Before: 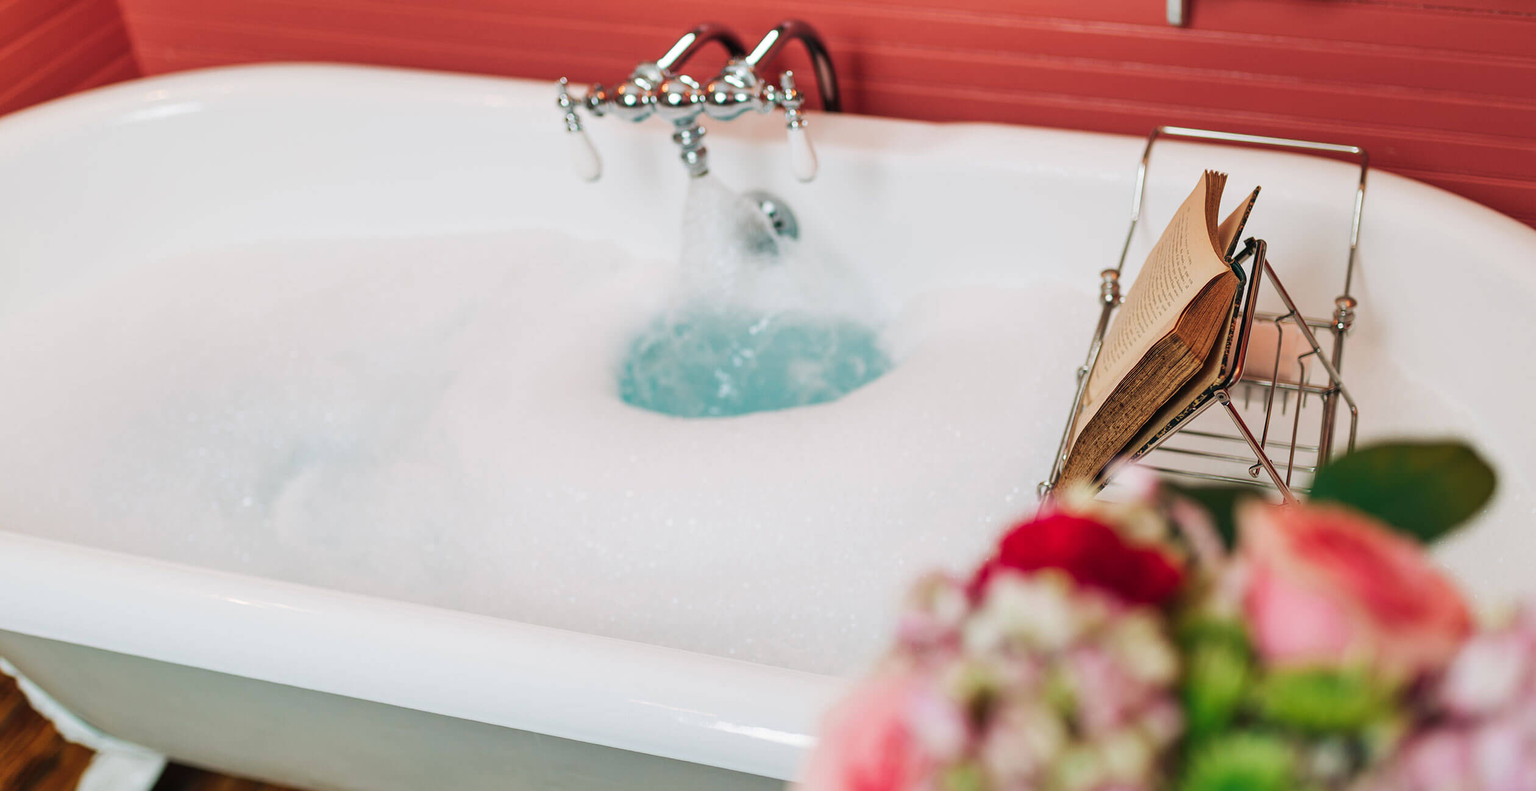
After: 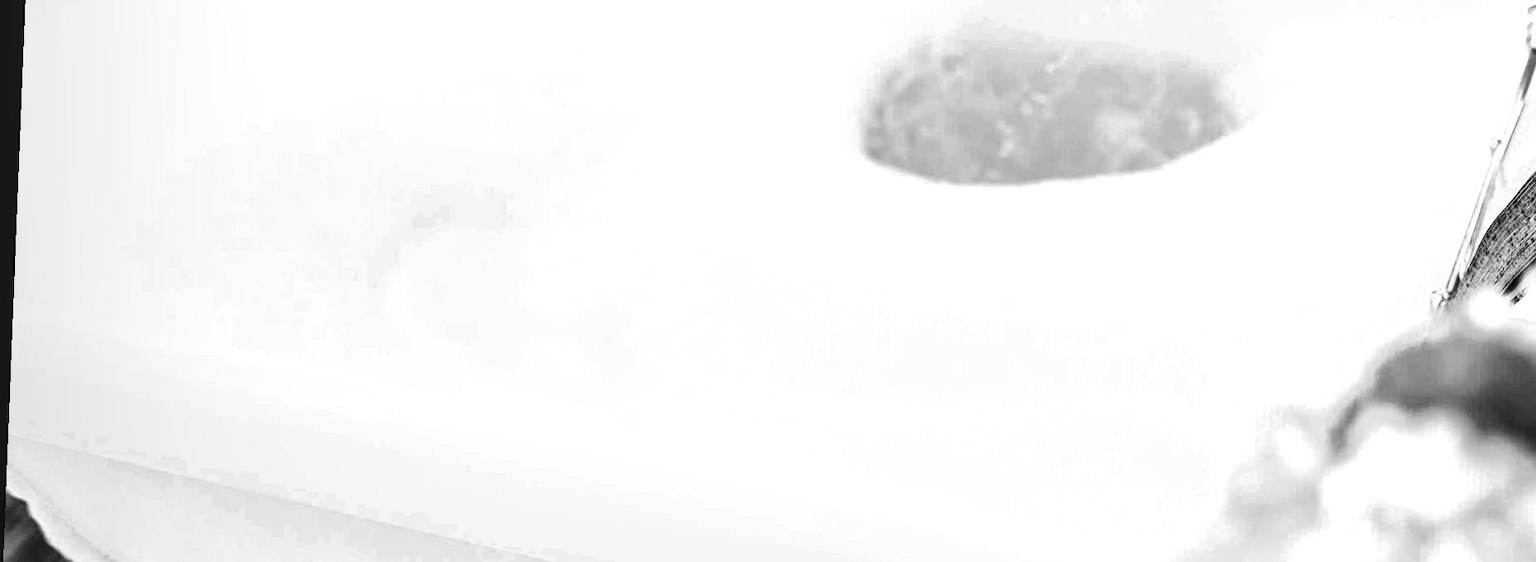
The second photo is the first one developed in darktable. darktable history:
local contrast: on, module defaults
crop: top 36.498%, right 27.964%, bottom 14.995%
rotate and perspective: rotation 2.27°, automatic cropping off
exposure: exposure 0.6 EV, compensate highlight preservation false
color zones: curves: ch0 [(0.002, 0.593) (0.143, 0.417) (0.285, 0.541) (0.455, 0.289) (0.608, 0.327) (0.727, 0.283) (0.869, 0.571) (1, 0.603)]; ch1 [(0, 0) (0.143, 0) (0.286, 0) (0.429, 0) (0.571, 0) (0.714, 0) (0.857, 0)]
rgb curve: curves: ch0 [(0, 0) (0.21, 0.15) (0.24, 0.21) (0.5, 0.75) (0.75, 0.96) (0.89, 0.99) (1, 1)]; ch1 [(0, 0.02) (0.21, 0.13) (0.25, 0.2) (0.5, 0.67) (0.75, 0.9) (0.89, 0.97) (1, 1)]; ch2 [(0, 0.02) (0.21, 0.13) (0.25, 0.2) (0.5, 0.67) (0.75, 0.9) (0.89, 0.97) (1, 1)], compensate middle gray true
color correction: highlights a* -5.94, highlights b* 9.48, shadows a* 10.12, shadows b* 23.94
